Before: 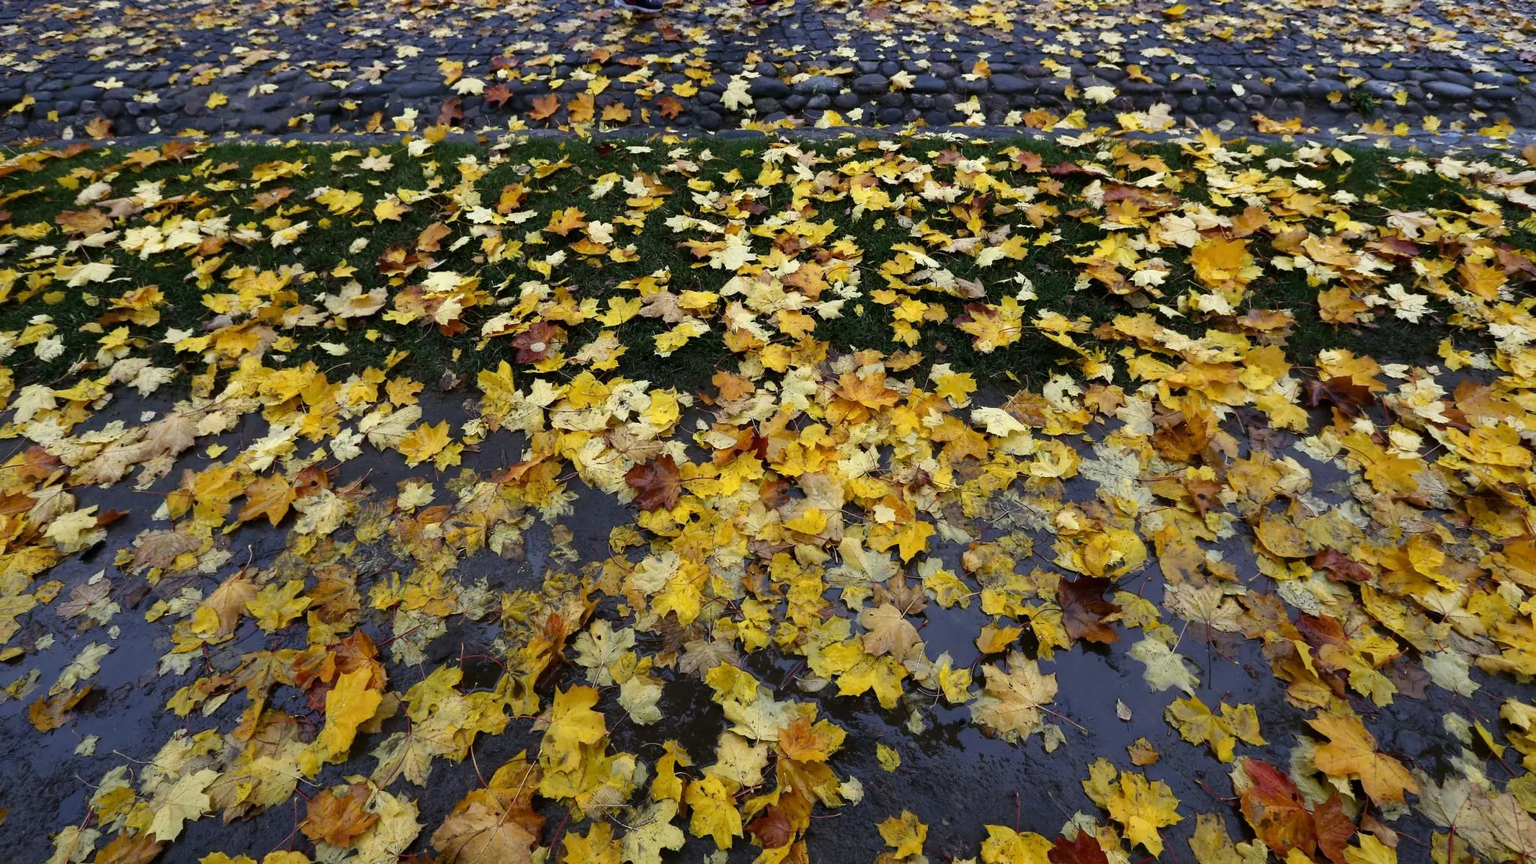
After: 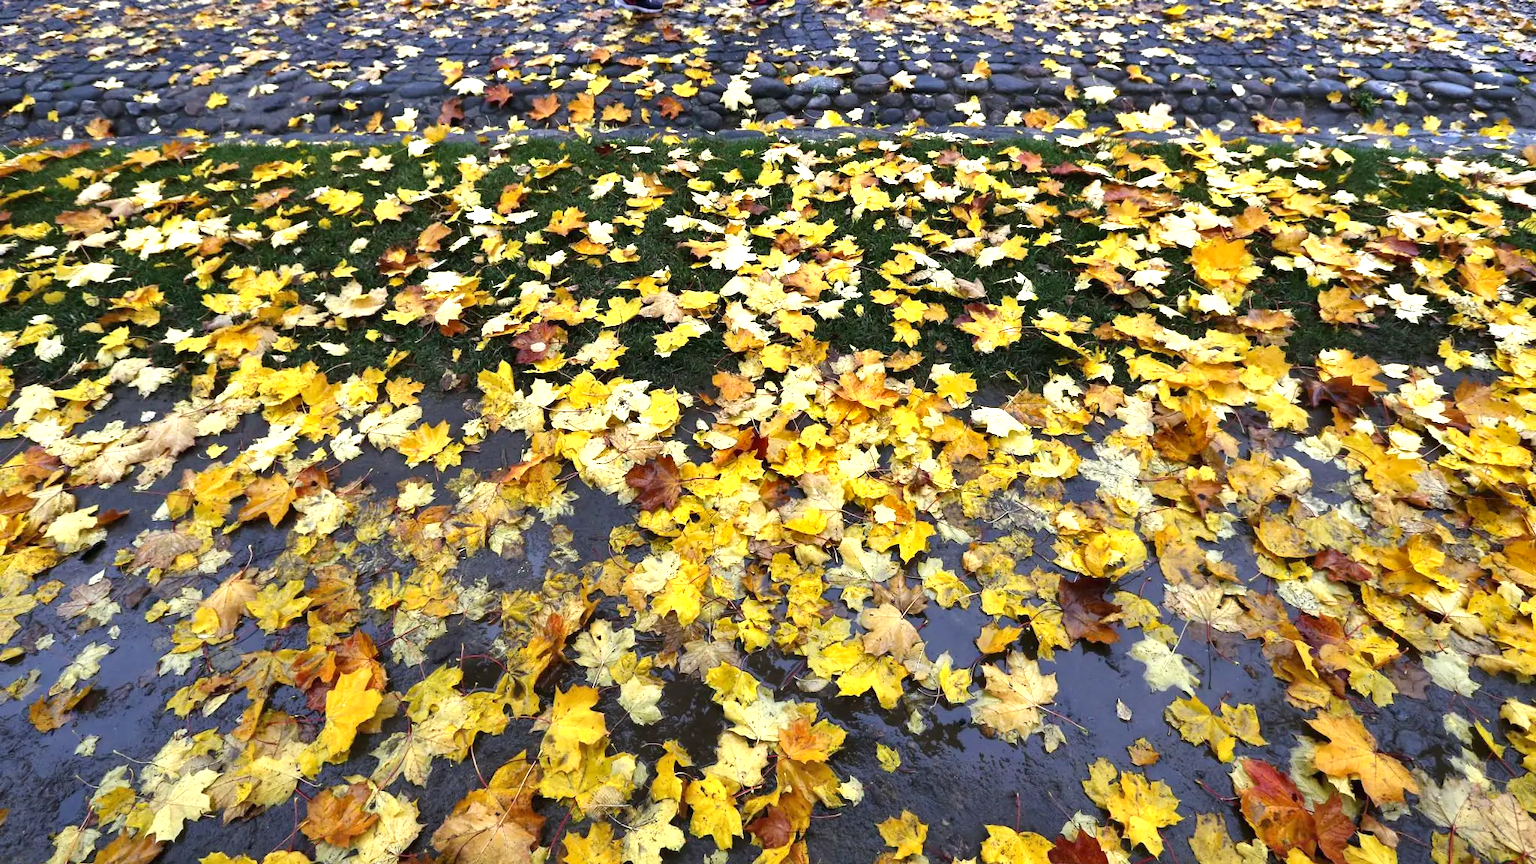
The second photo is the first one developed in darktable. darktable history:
shadows and highlights: soften with gaussian
exposure: black level correction 0, exposure 1.101 EV, compensate highlight preservation false
